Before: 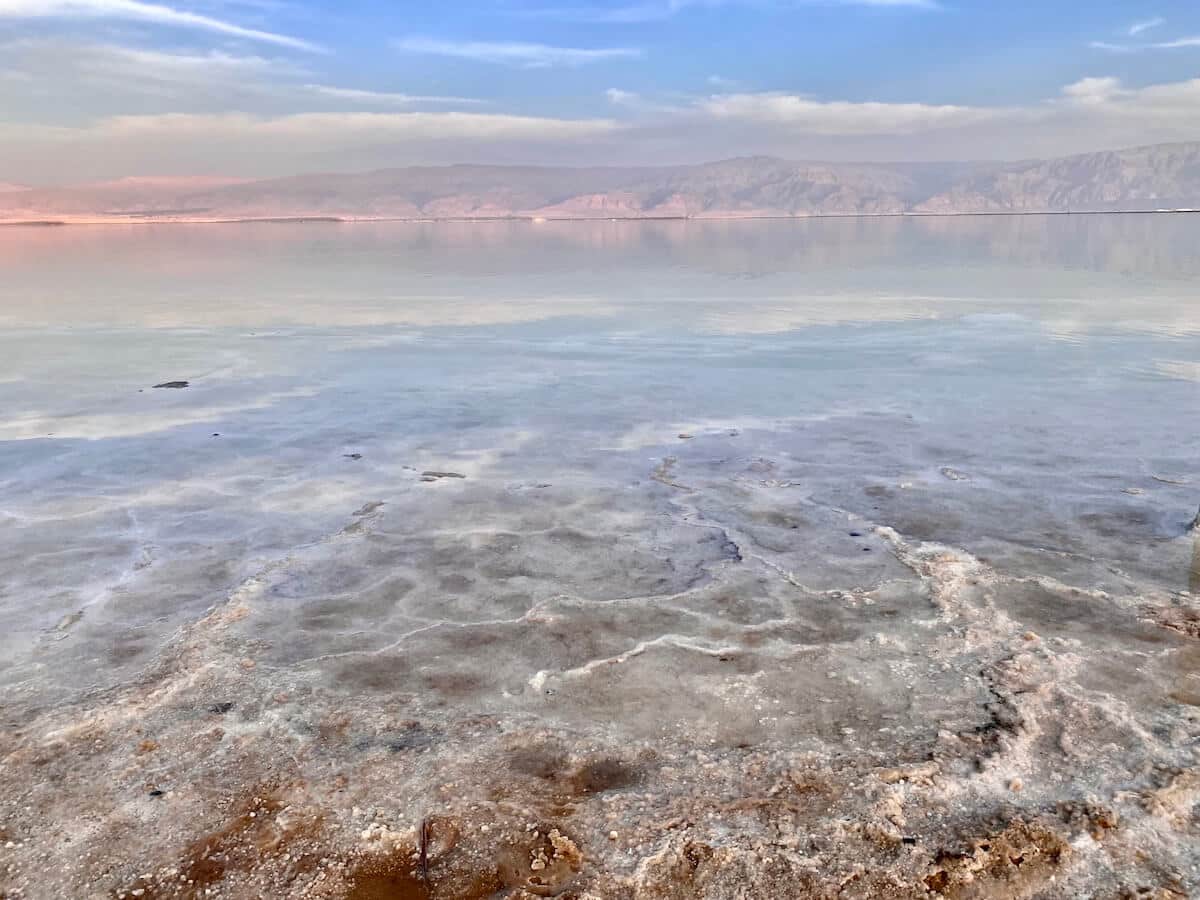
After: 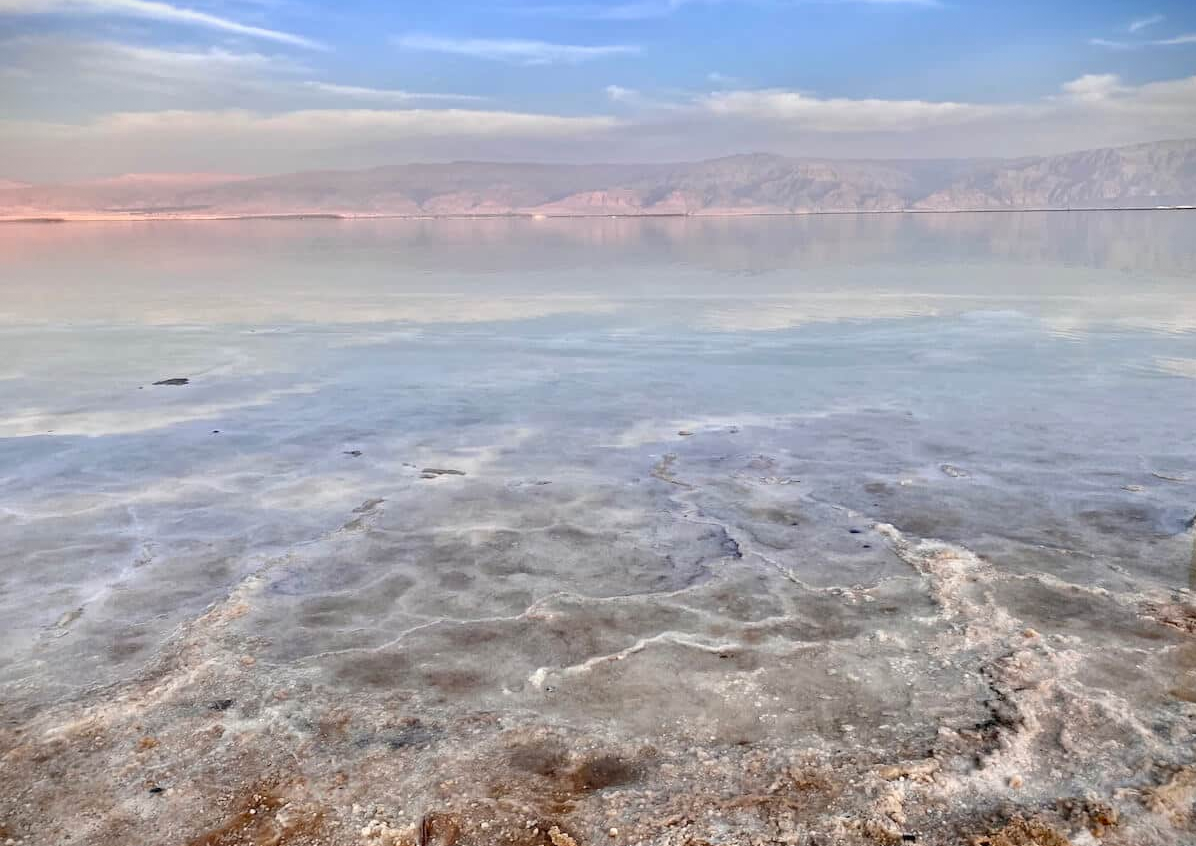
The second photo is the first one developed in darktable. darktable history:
vignetting: fall-off start 97.13%, saturation 0.375, width/height ratio 1.184, dithering 8-bit output
crop: top 0.35%, right 0.259%, bottom 5.02%
